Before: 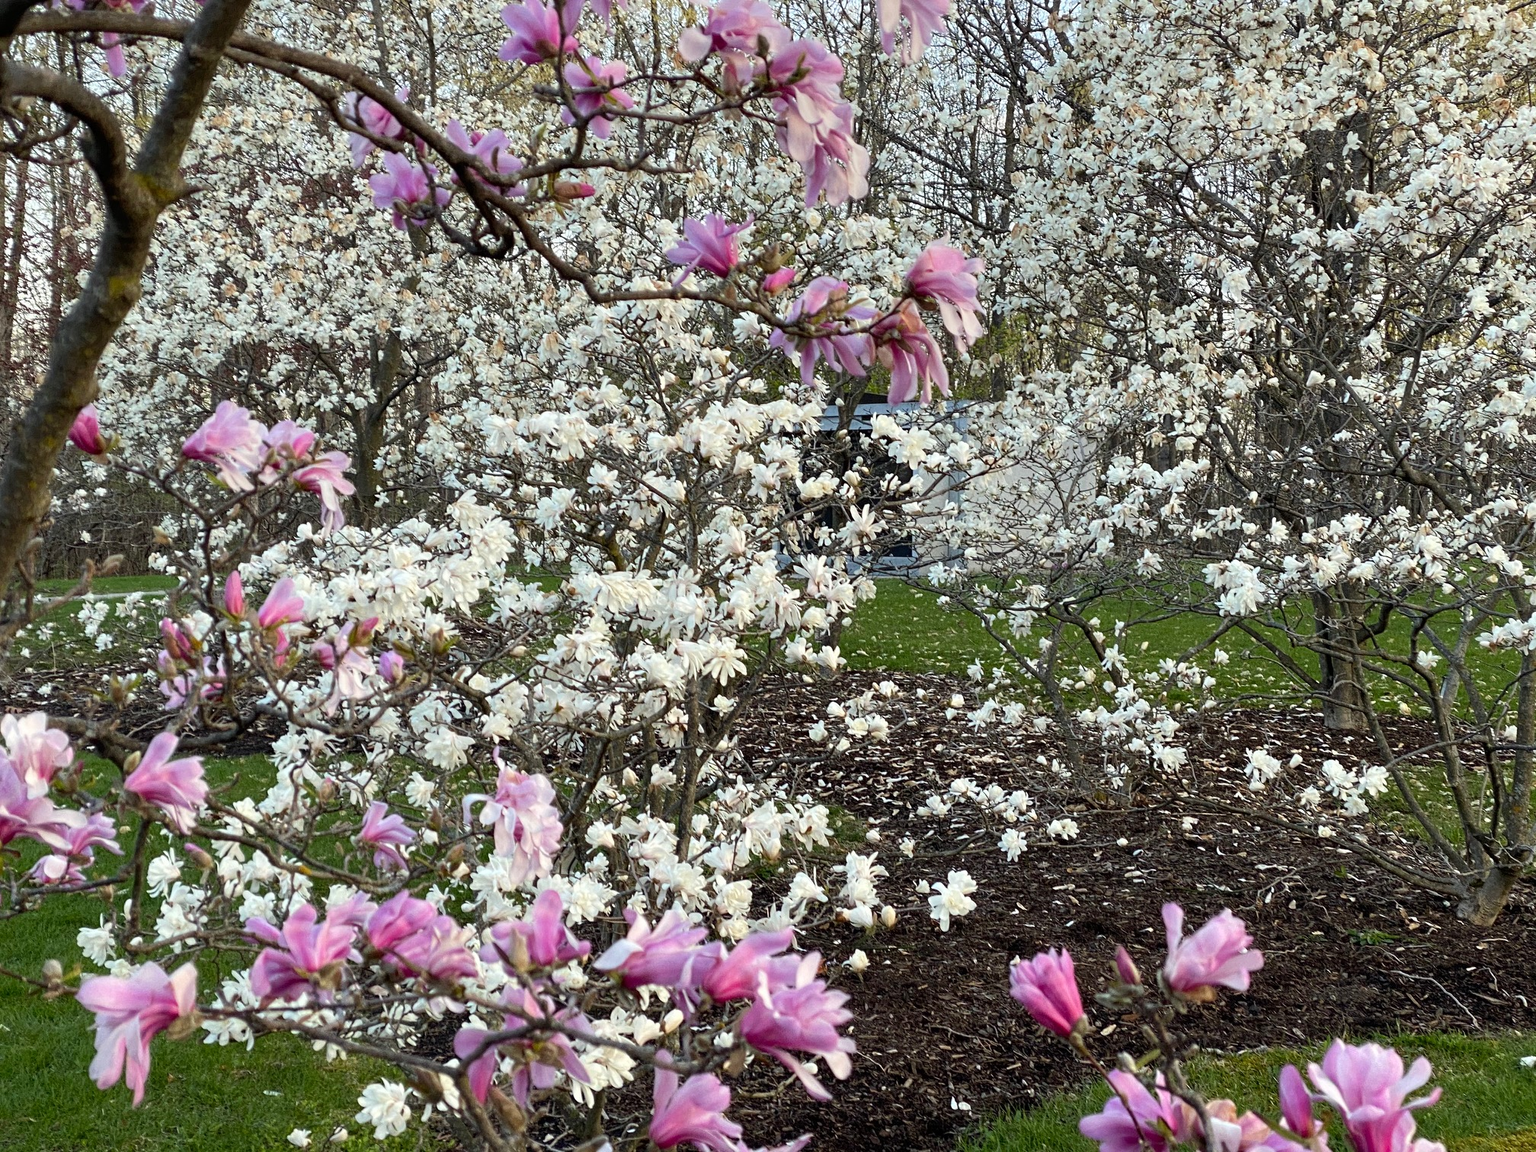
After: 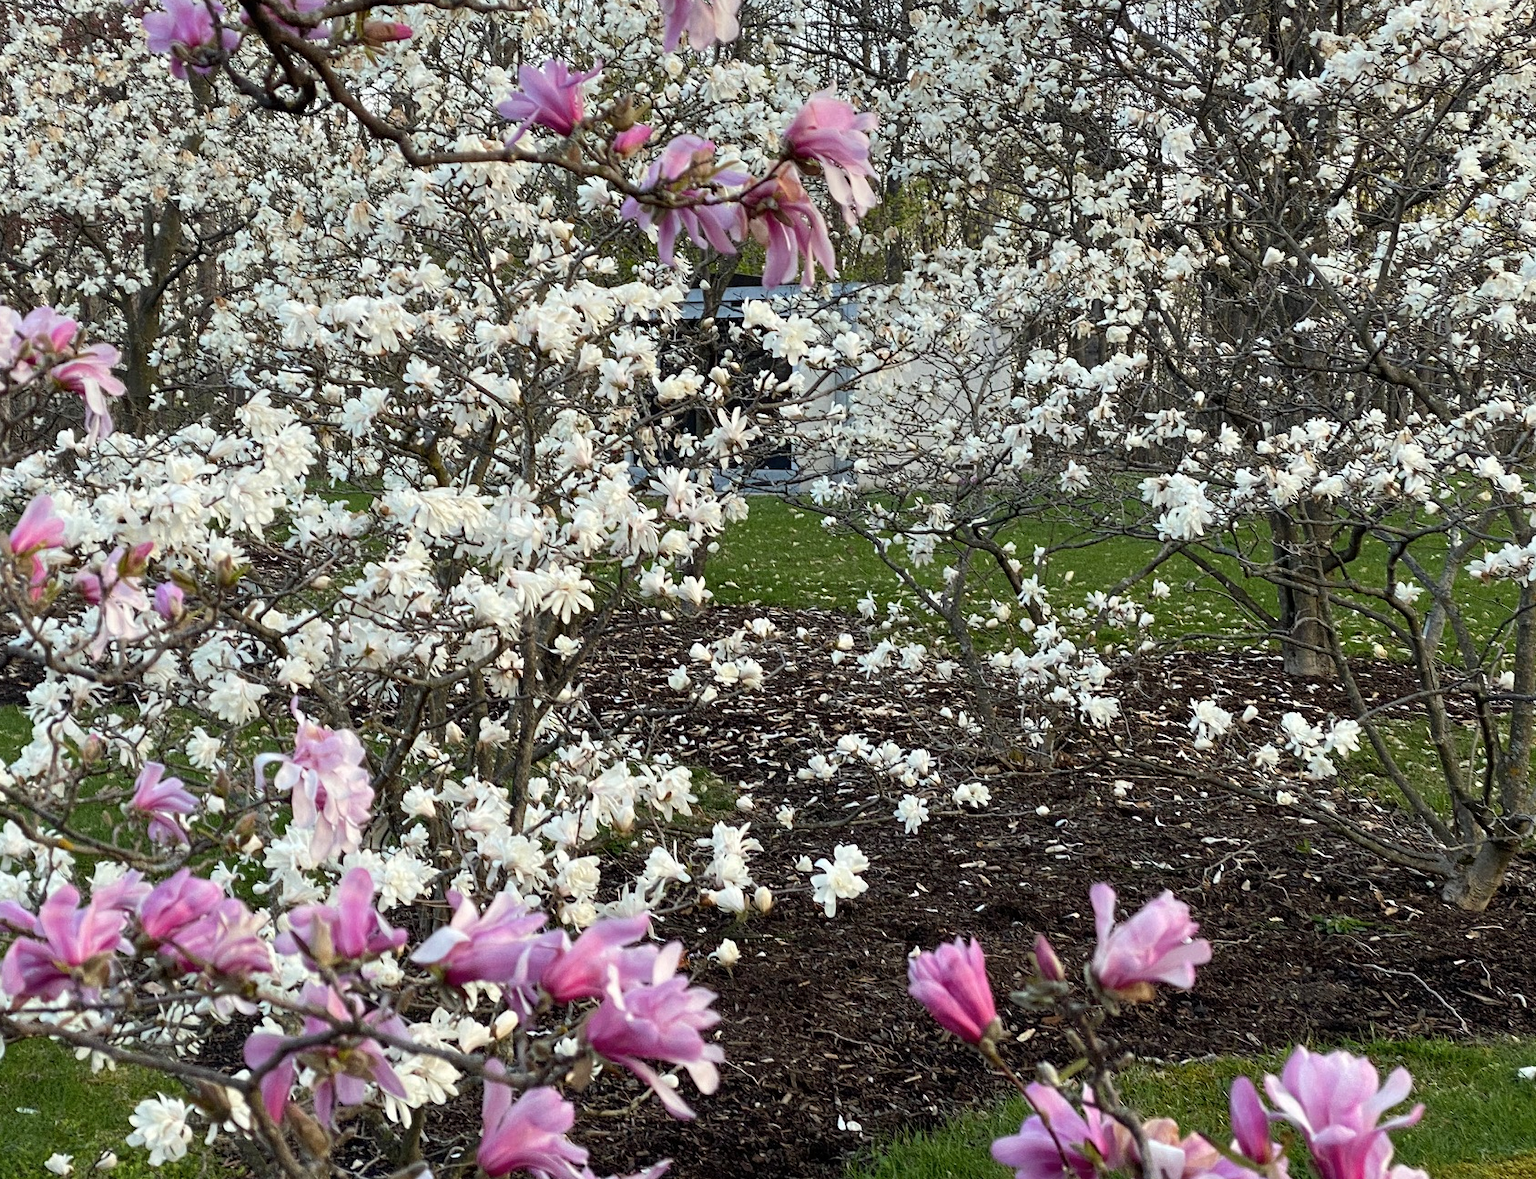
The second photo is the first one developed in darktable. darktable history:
contrast brightness saturation: saturation -0.05
crop: left 16.315%, top 14.246%
